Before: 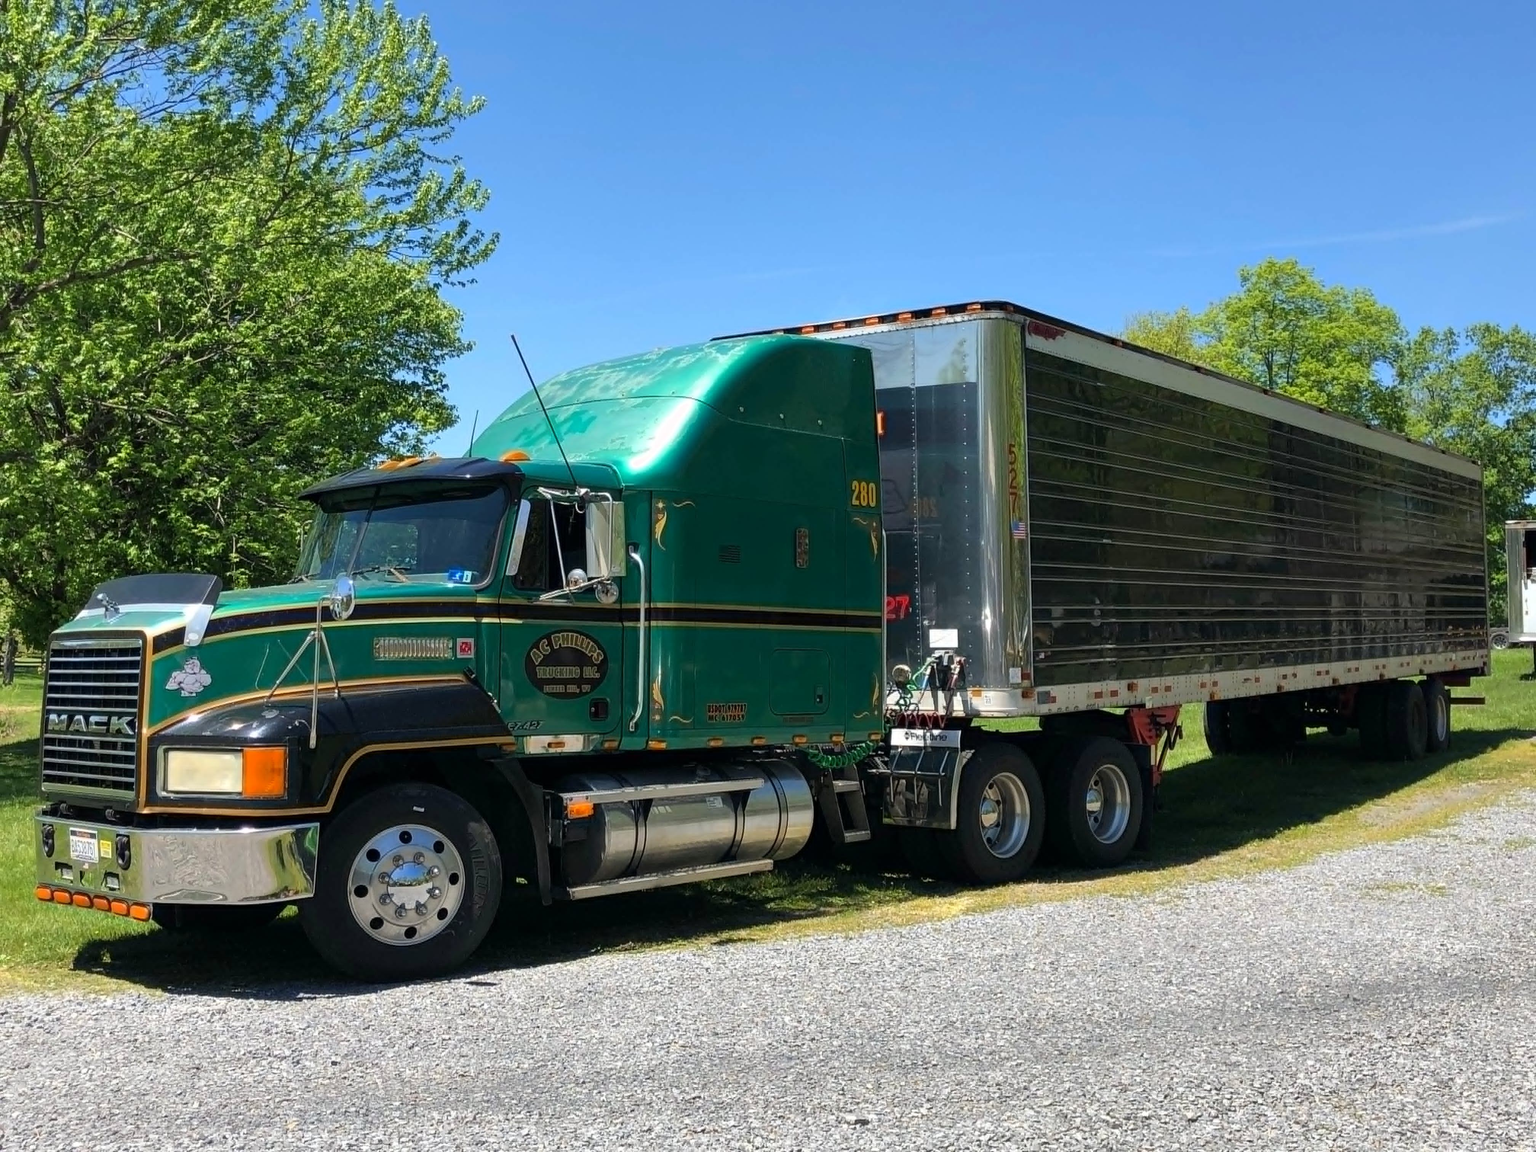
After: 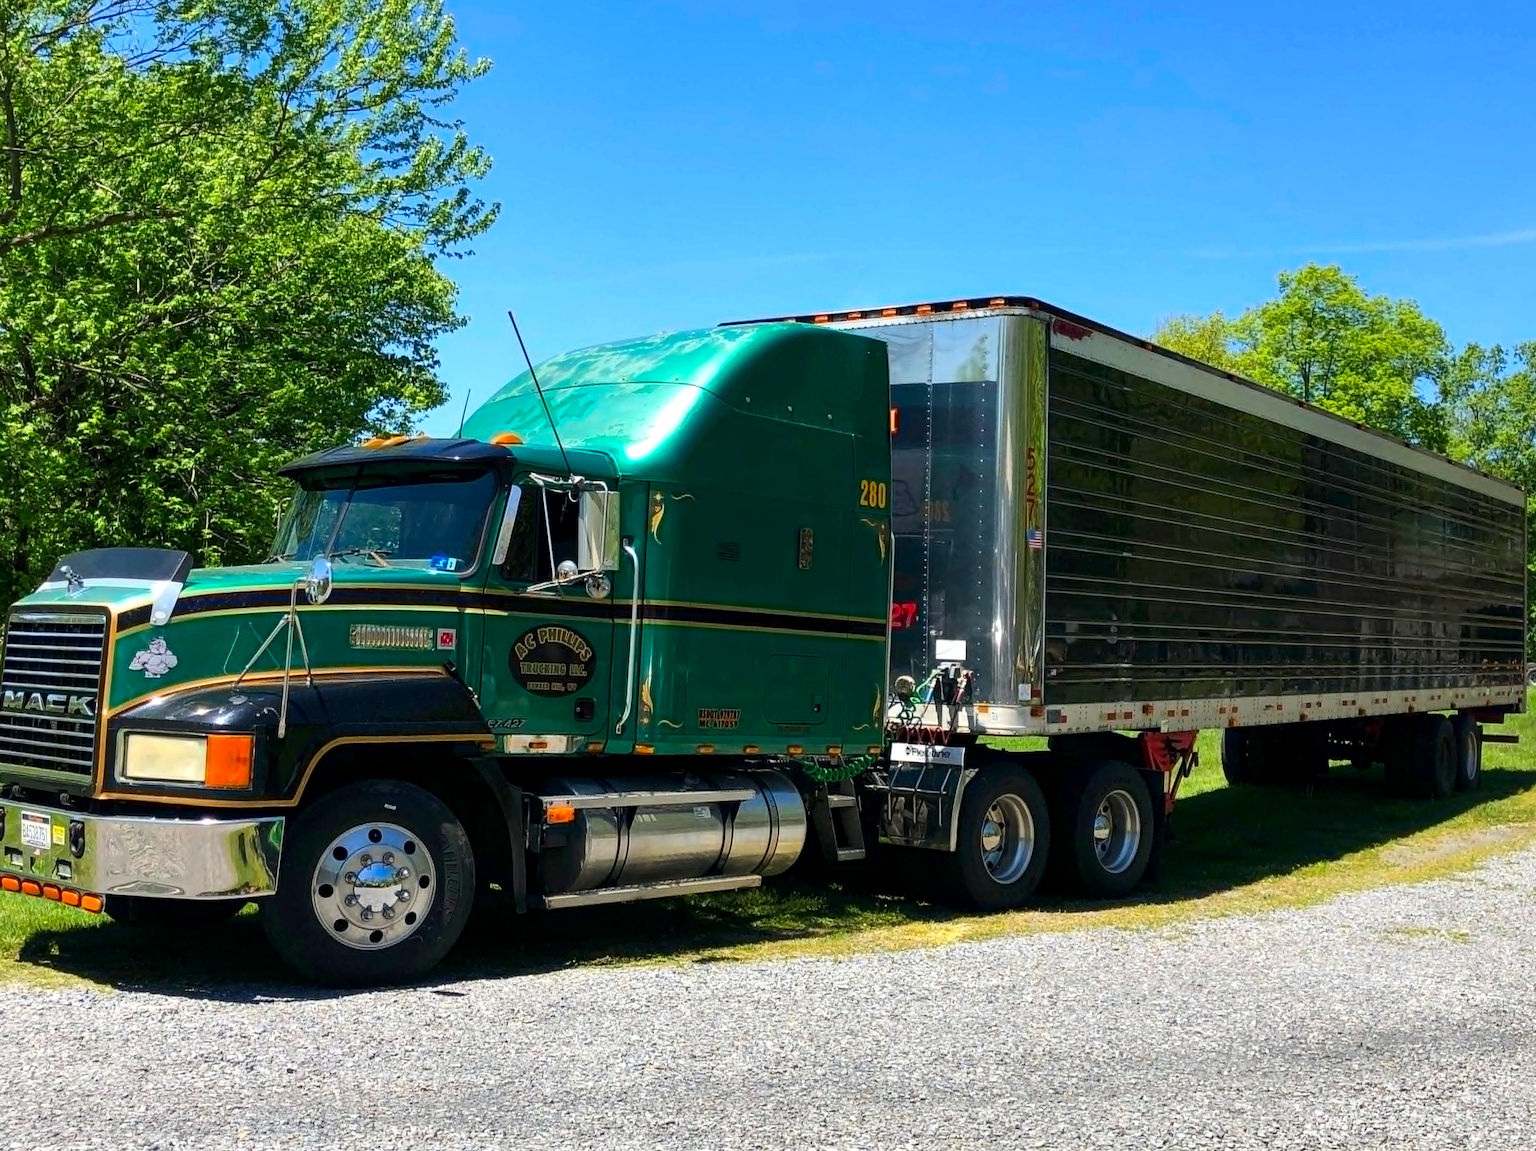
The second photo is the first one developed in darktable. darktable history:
local contrast: highlights 100%, shadows 100%, detail 120%, midtone range 0.2
crop and rotate: angle -2.38°
contrast brightness saturation: contrast 0.16, saturation 0.32
